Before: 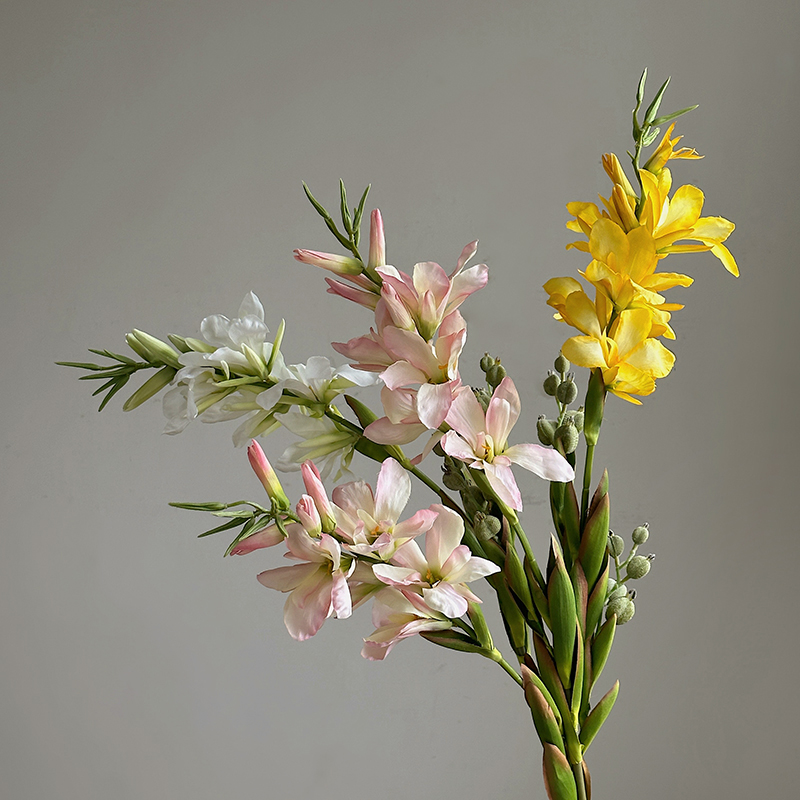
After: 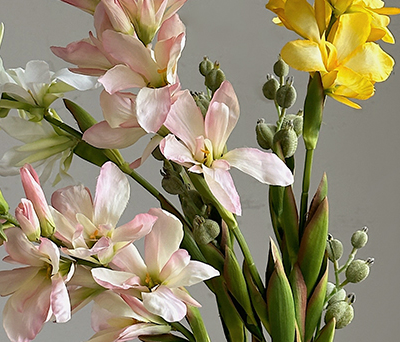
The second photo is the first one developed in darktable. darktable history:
crop: left 35.131%, top 37.054%, right 14.815%, bottom 20.086%
